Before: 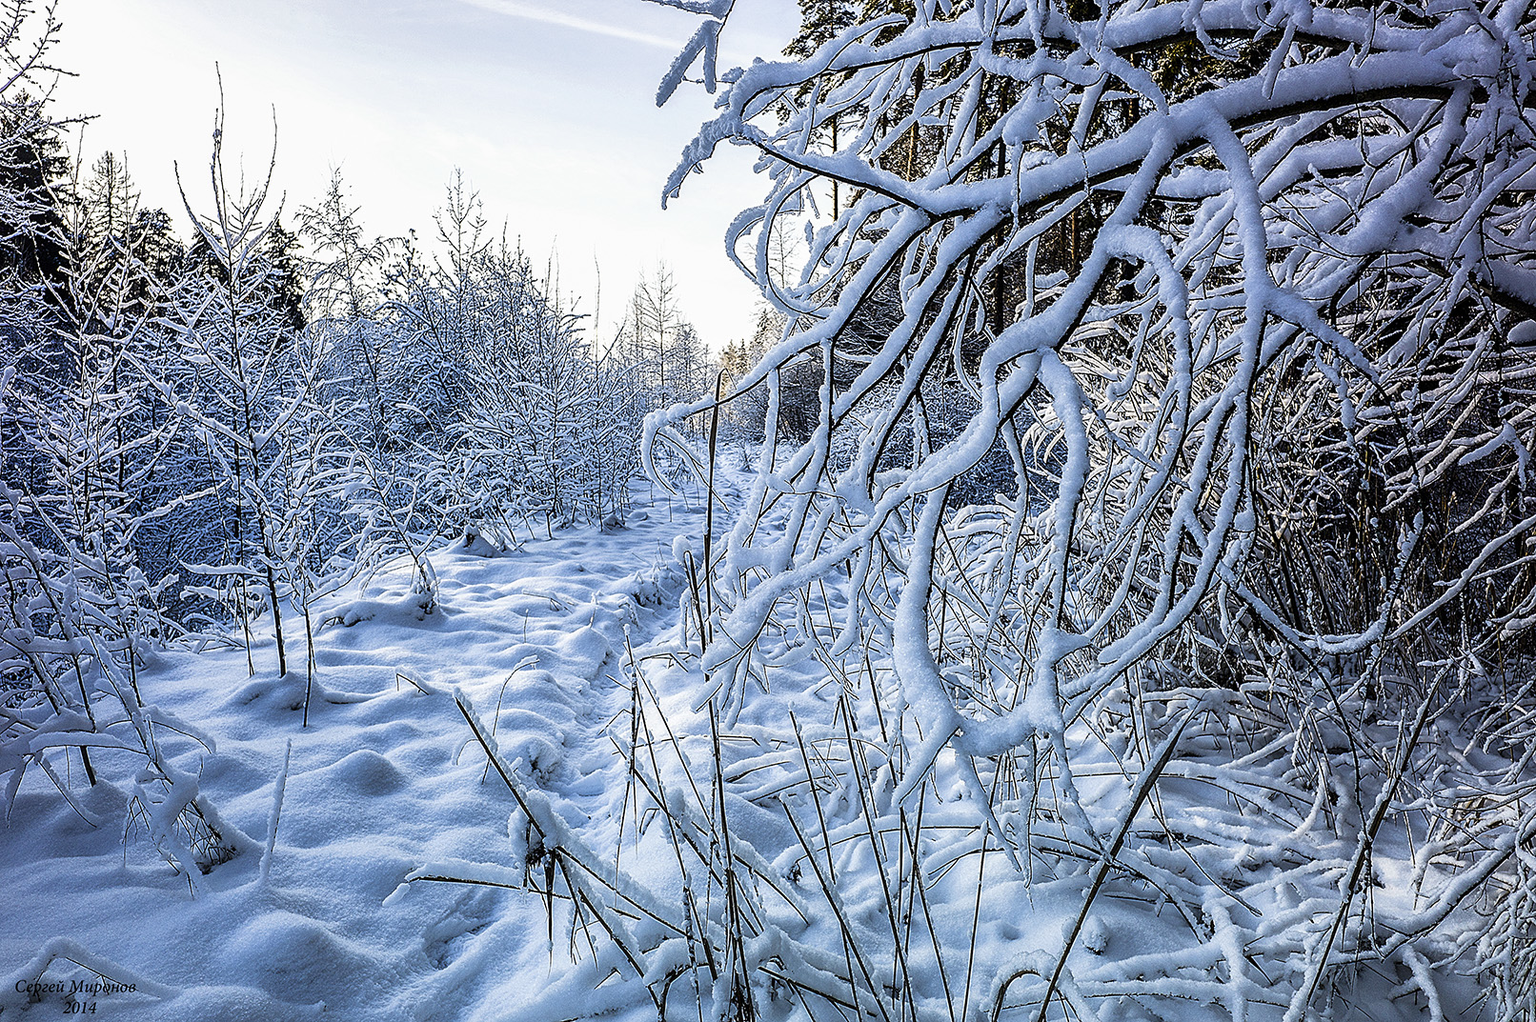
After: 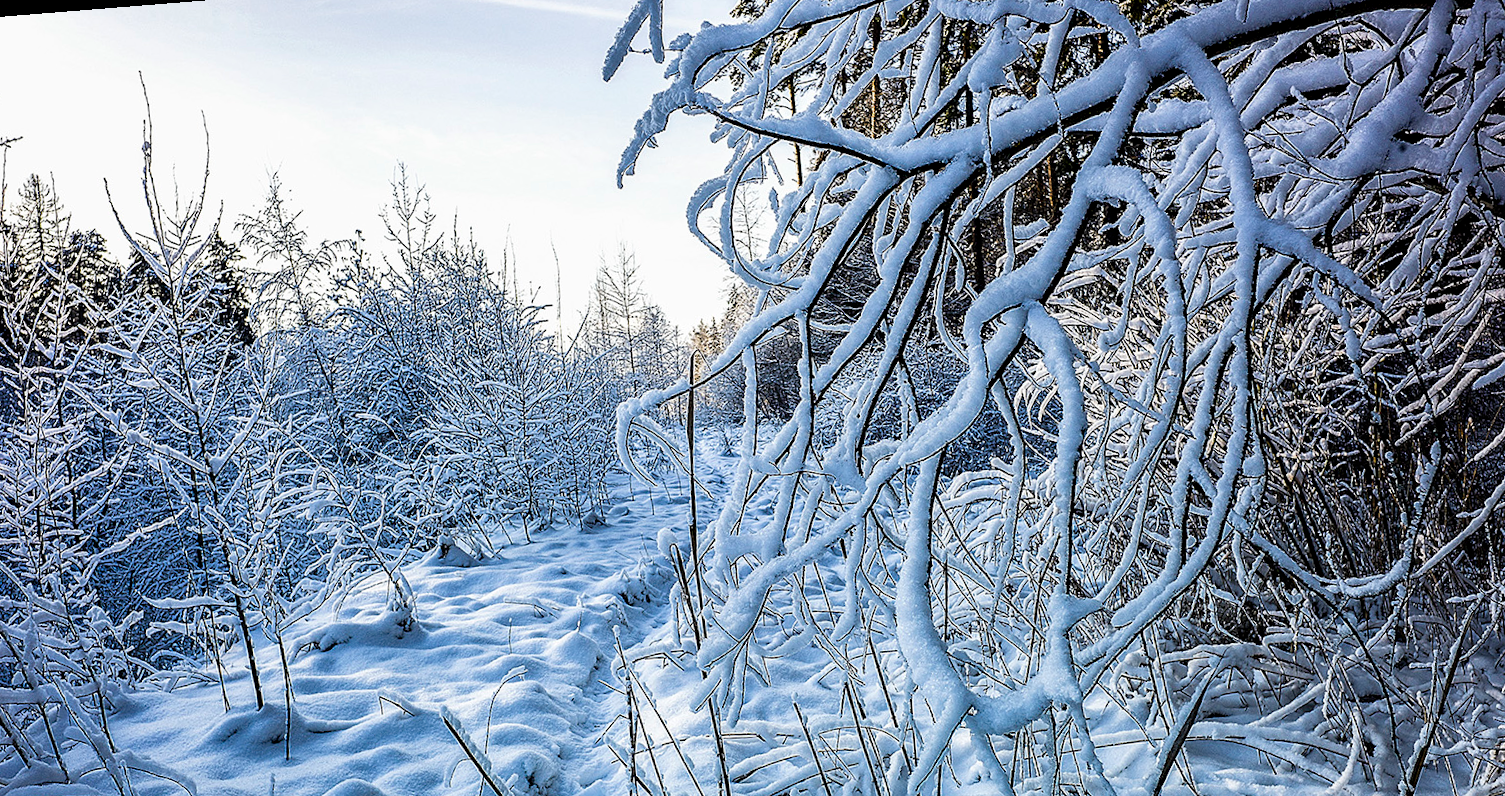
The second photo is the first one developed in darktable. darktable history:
rotate and perspective: rotation -4.57°, crop left 0.054, crop right 0.944, crop top 0.087, crop bottom 0.914
haze removal: compatibility mode true, adaptive false
crop: bottom 19.644%
